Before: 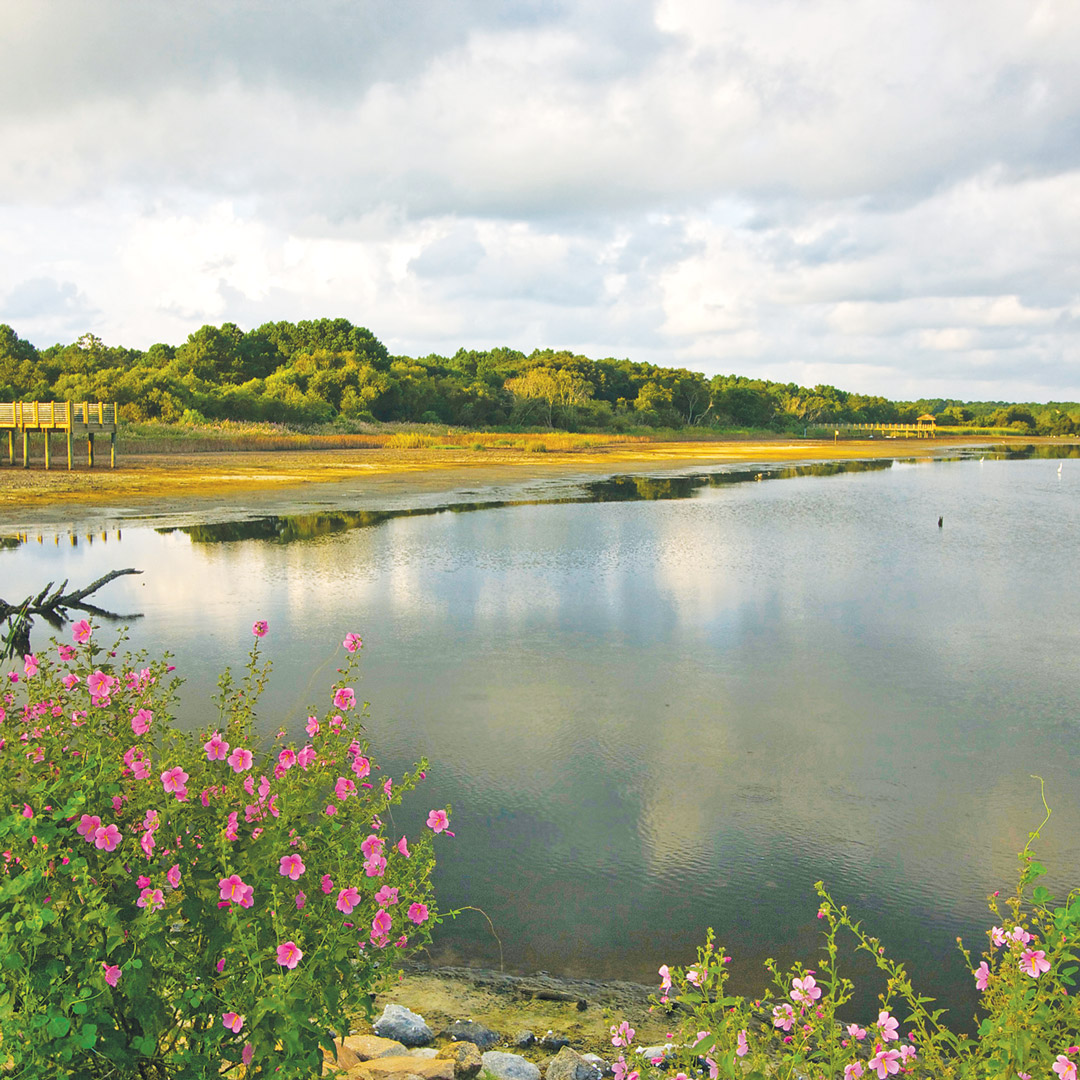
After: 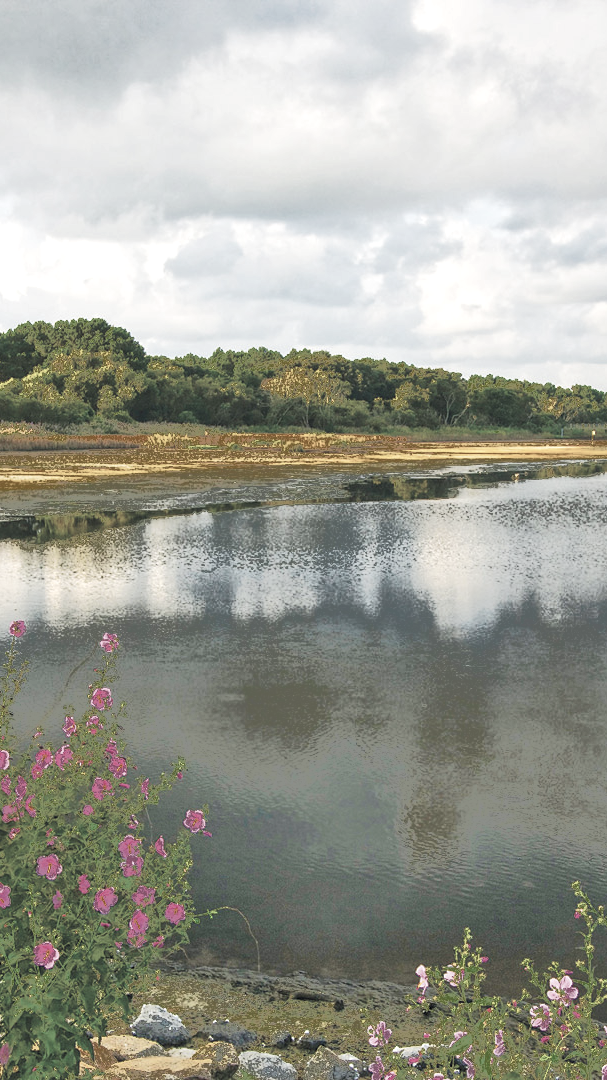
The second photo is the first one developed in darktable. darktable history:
local contrast: highlights 100%, shadows 100%, detail 120%, midtone range 0.2
fill light: exposure -0.73 EV, center 0.69, width 2.2
crop and rotate: left 22.516%, right 21.234%
color balance rgb: linear chroma grading › global chroma -16.06%, perceptual saturation grading › global saturation -32.85%, global vibrance -23.56%
